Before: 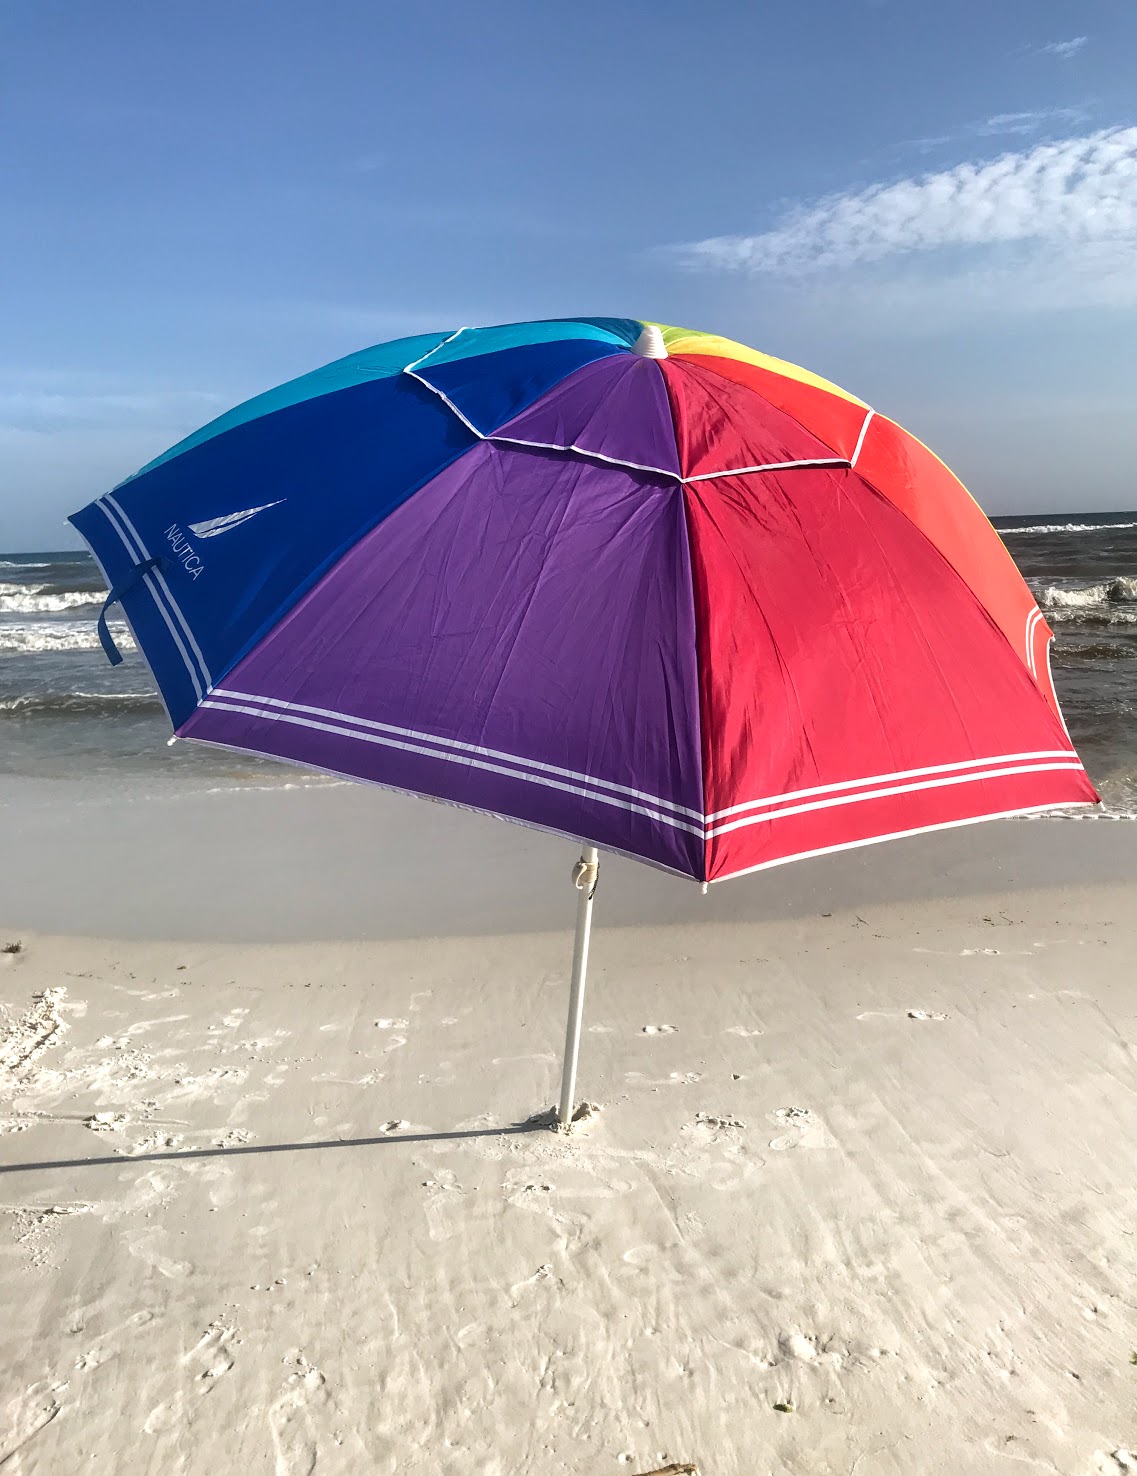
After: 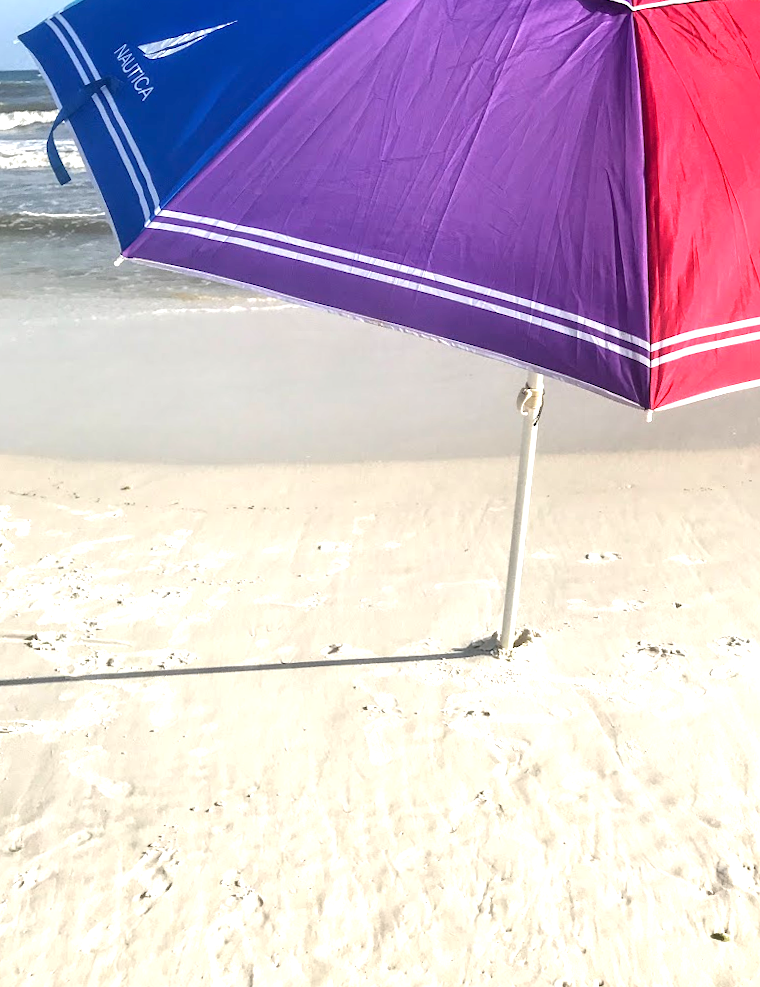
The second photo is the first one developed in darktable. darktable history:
exposure: black level correction 0, exposure 1.2 EV, compensate exposure bias true, compensate highlight preservation false
crop and rotate: angle -0.82°, left 3.85%, top 31.828%, right 27.992%
tone equalizer: -8 EV -0.002 EV, -7 EV 0.005 EV, -6 EV -0.009 EV, -5 EV 0.011 EV, -4 EV -0.012 EV, -3 EV 0.007 EV, -2 EV -0.062 EV, -1 EV -0.293 EV, +0 EV -0.582 EV, smoothing diameter 2%, edges refinement/feathering 20, mask exposure compensation -1.57 EV, filter diffusion 5
